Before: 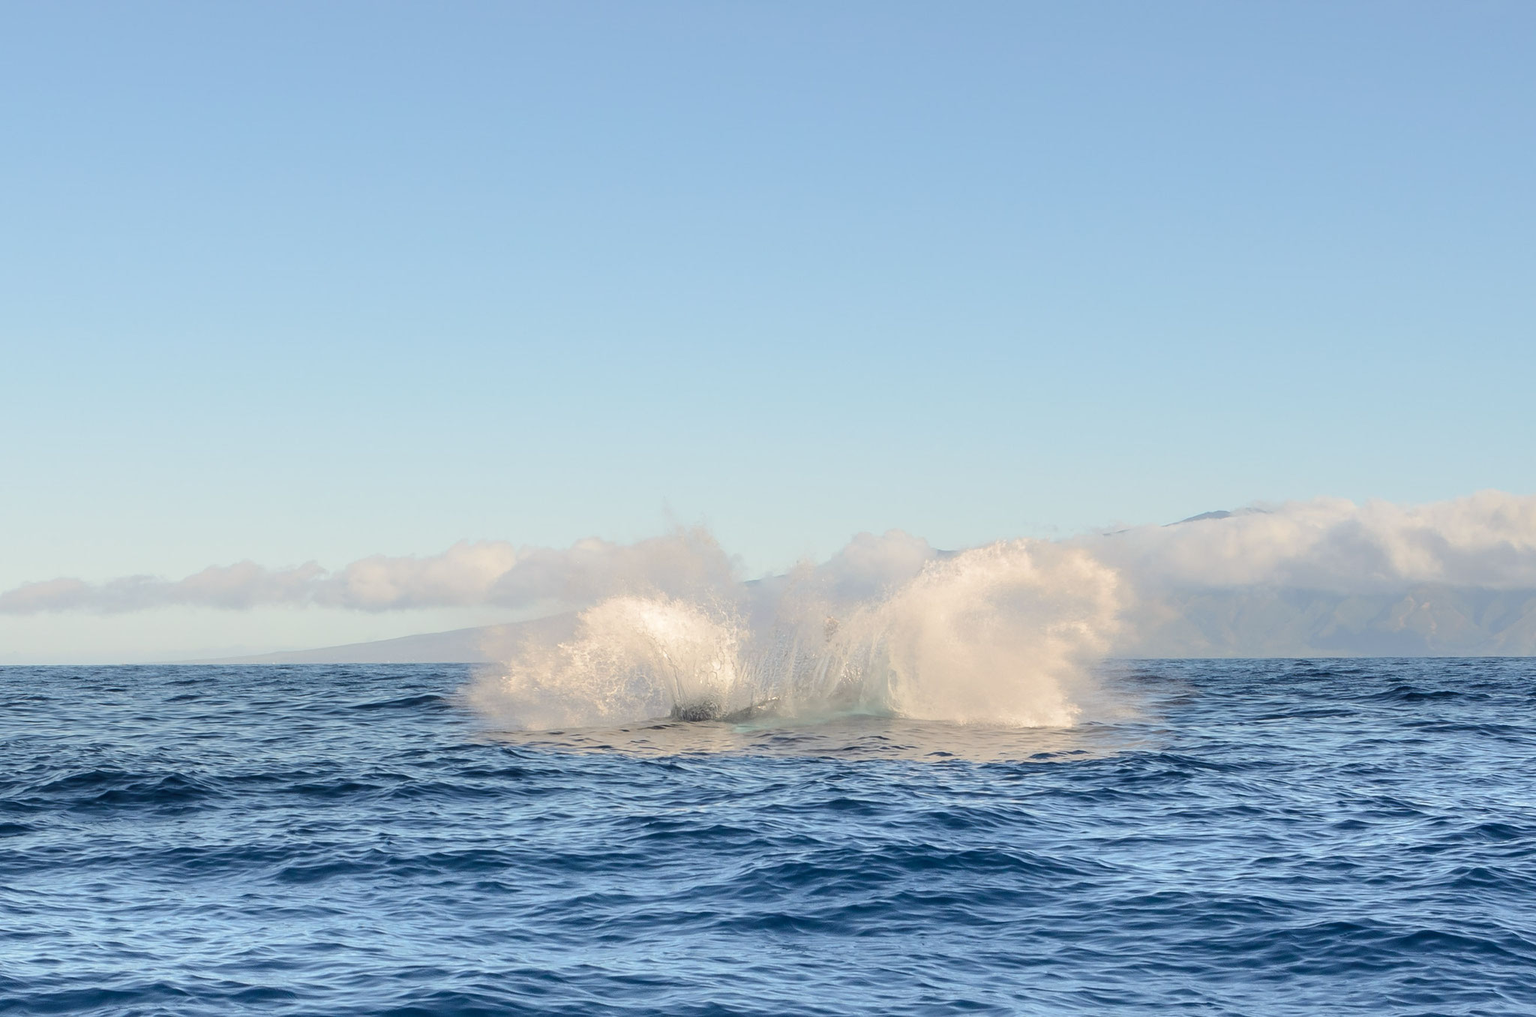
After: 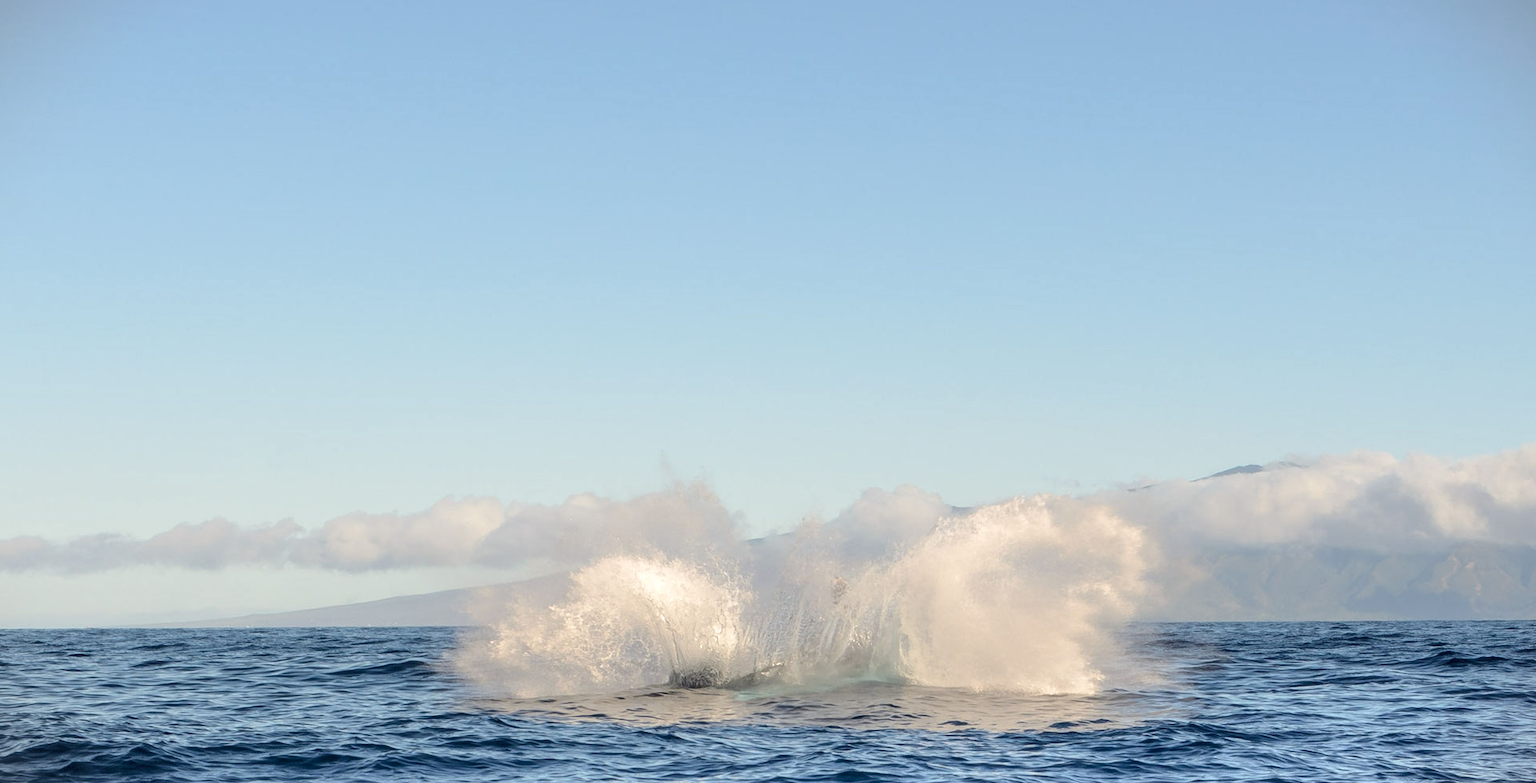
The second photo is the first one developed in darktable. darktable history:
vignetting: fall-off start 99.5%, width/height ratio 1.31, dithering 8-bit output
crop: left 2.644%, top 7.174%, right 3.107%, bottom 20.177%
local contrast: on, module defaults
